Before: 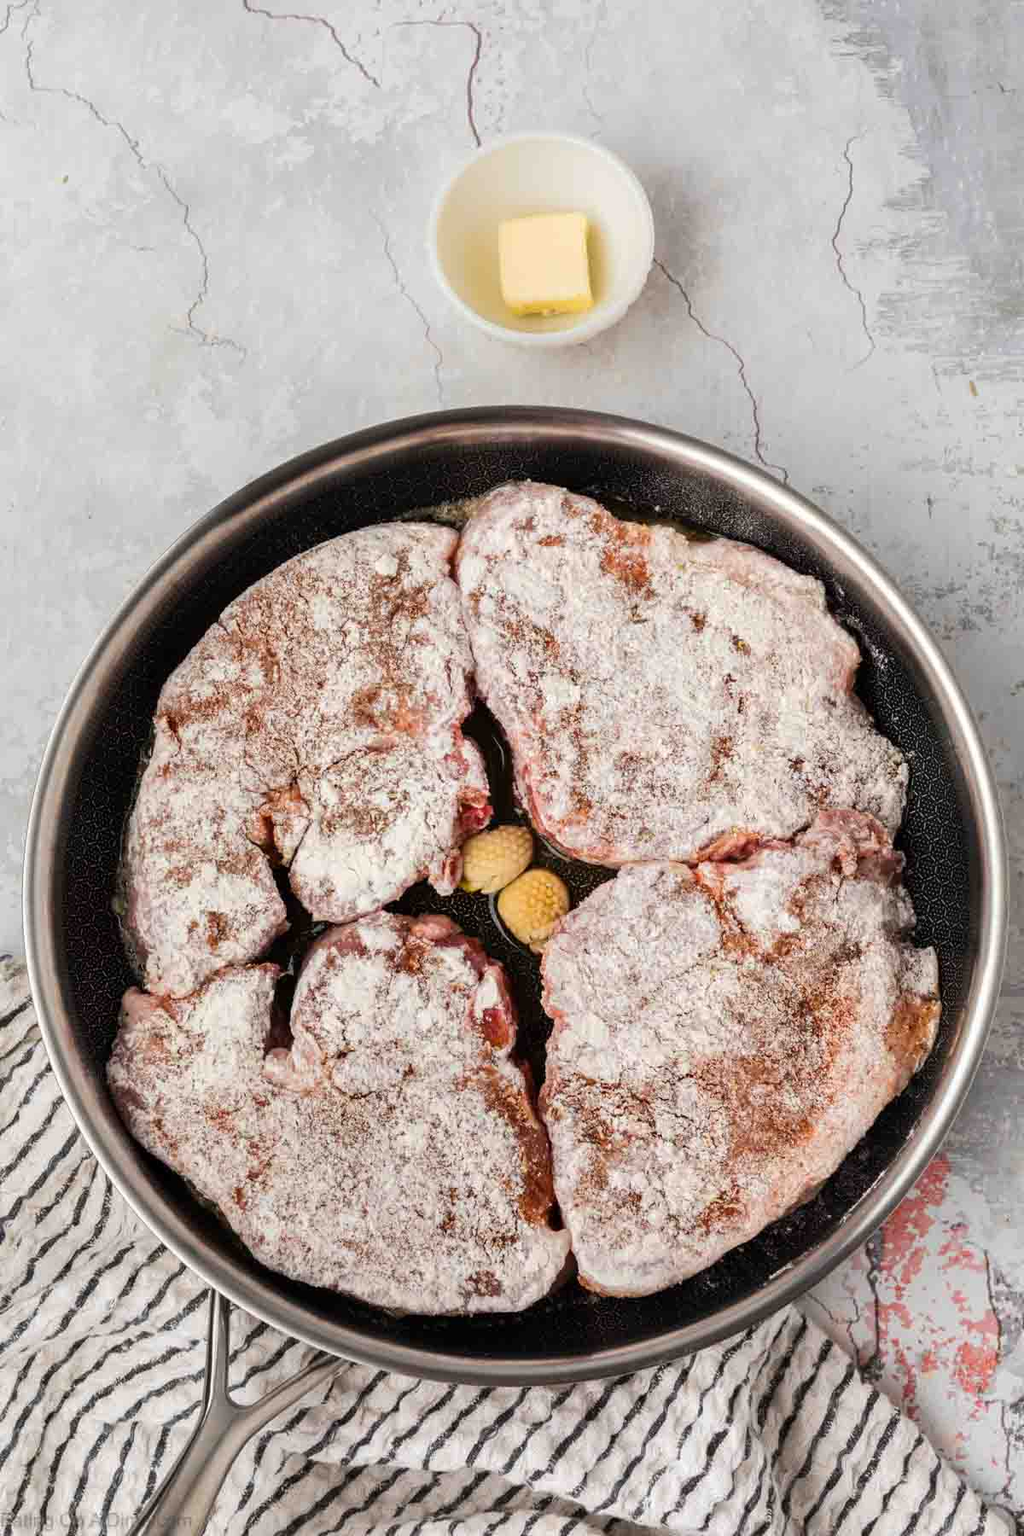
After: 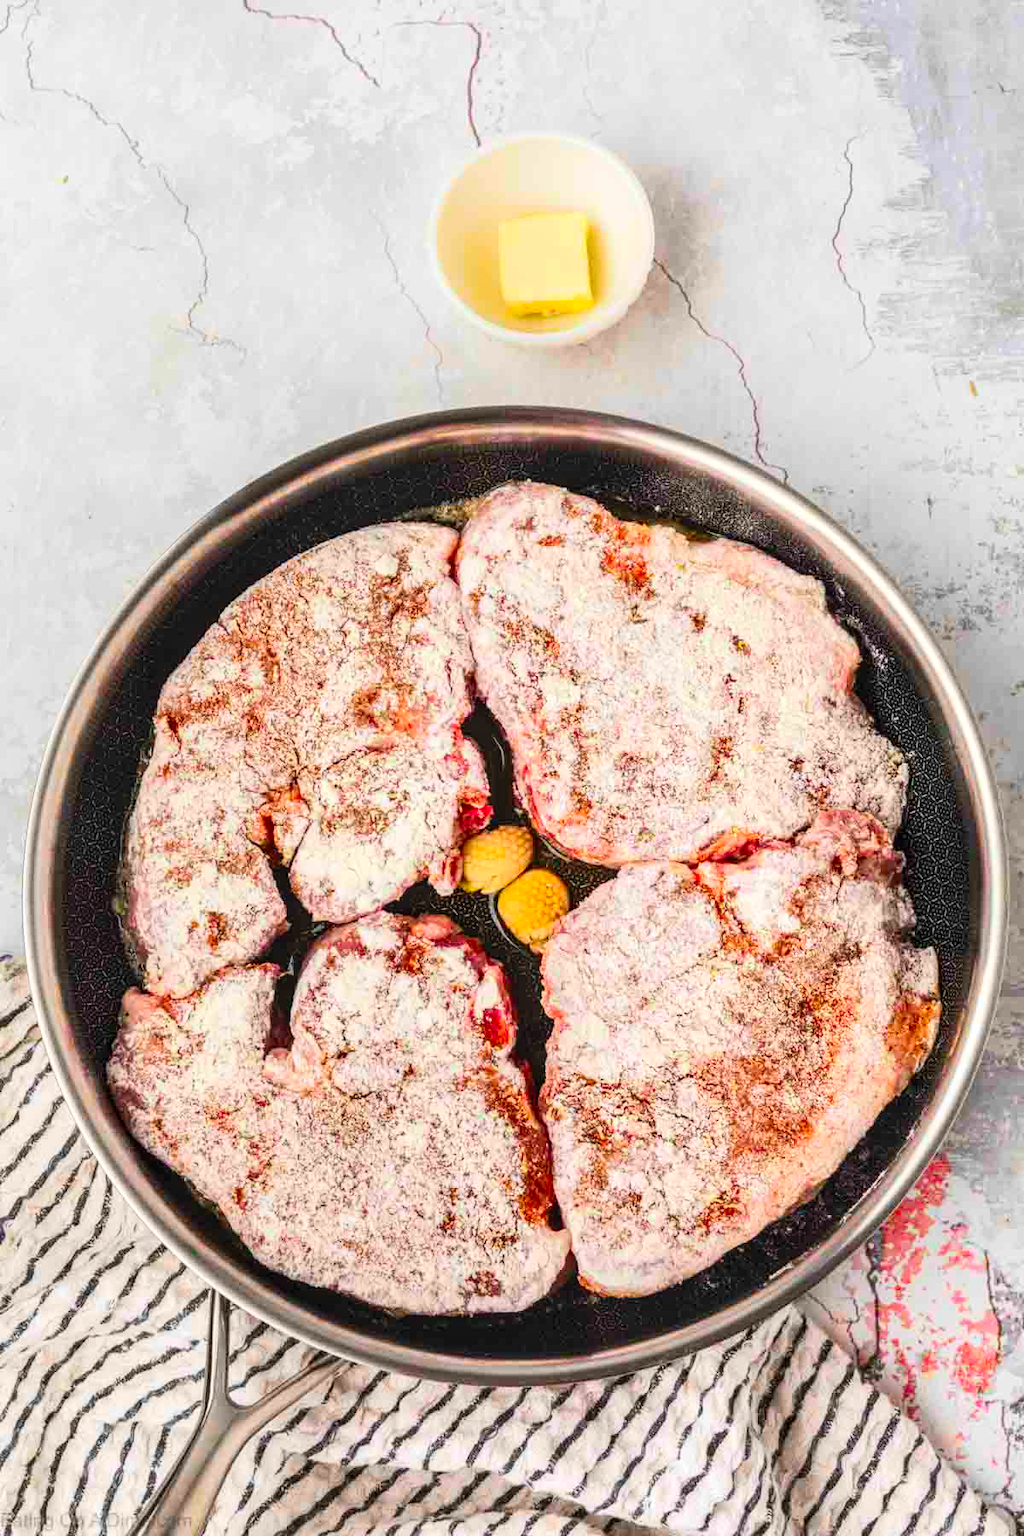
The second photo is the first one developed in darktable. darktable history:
contrast brightness saturation: contrast 0.2, brightness 0.2, saturation 0.8
local contrast: on, module defaults
